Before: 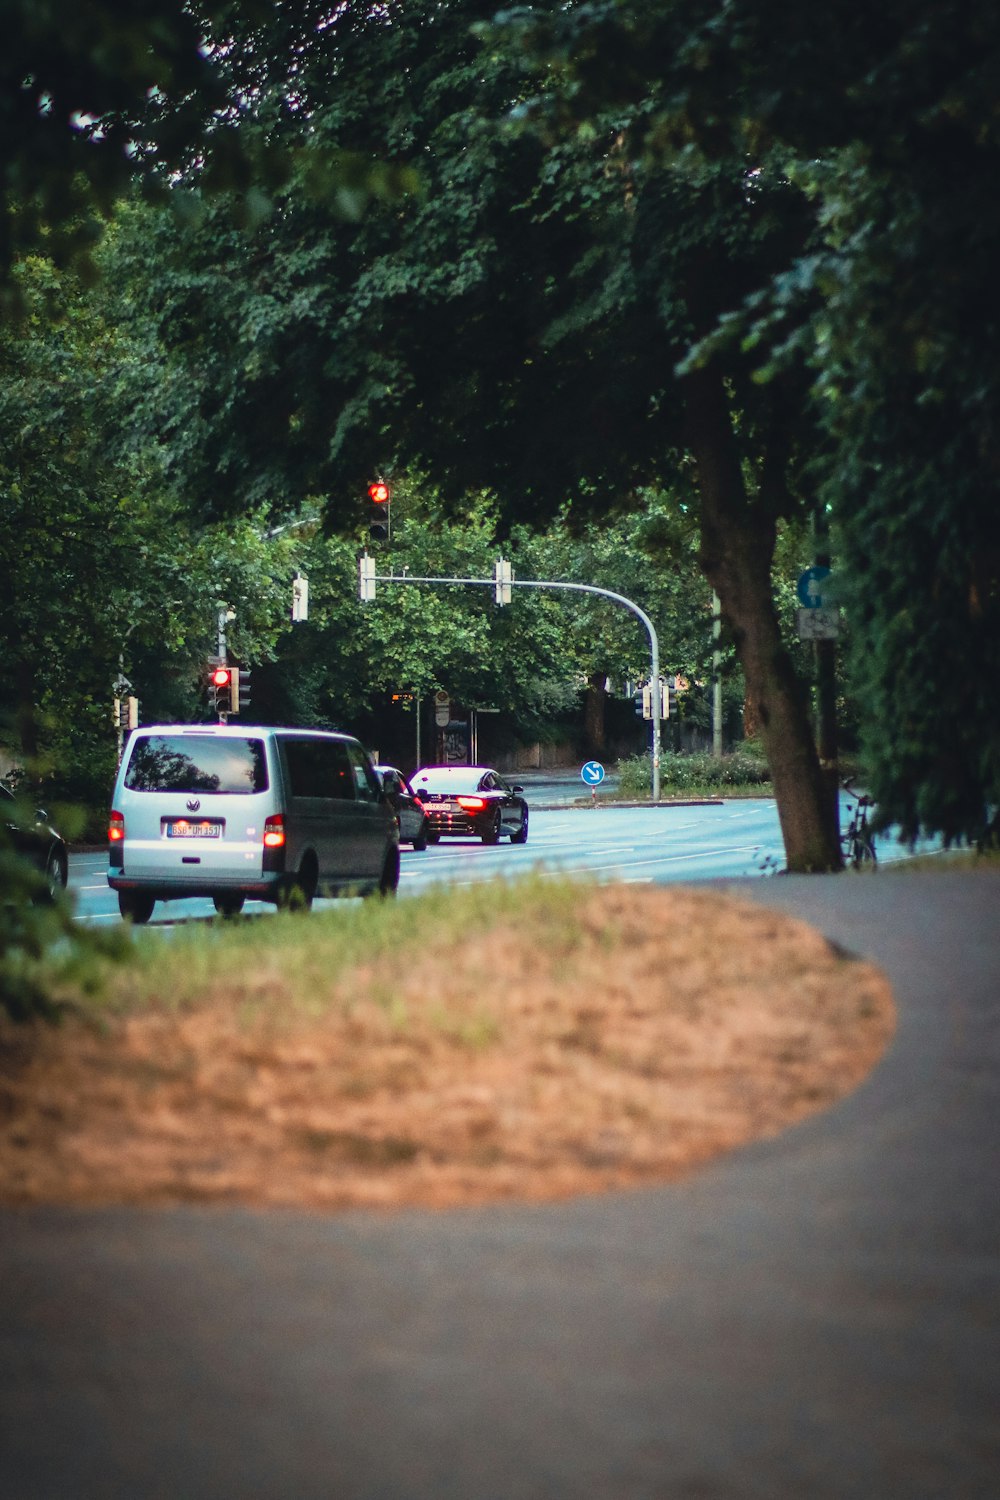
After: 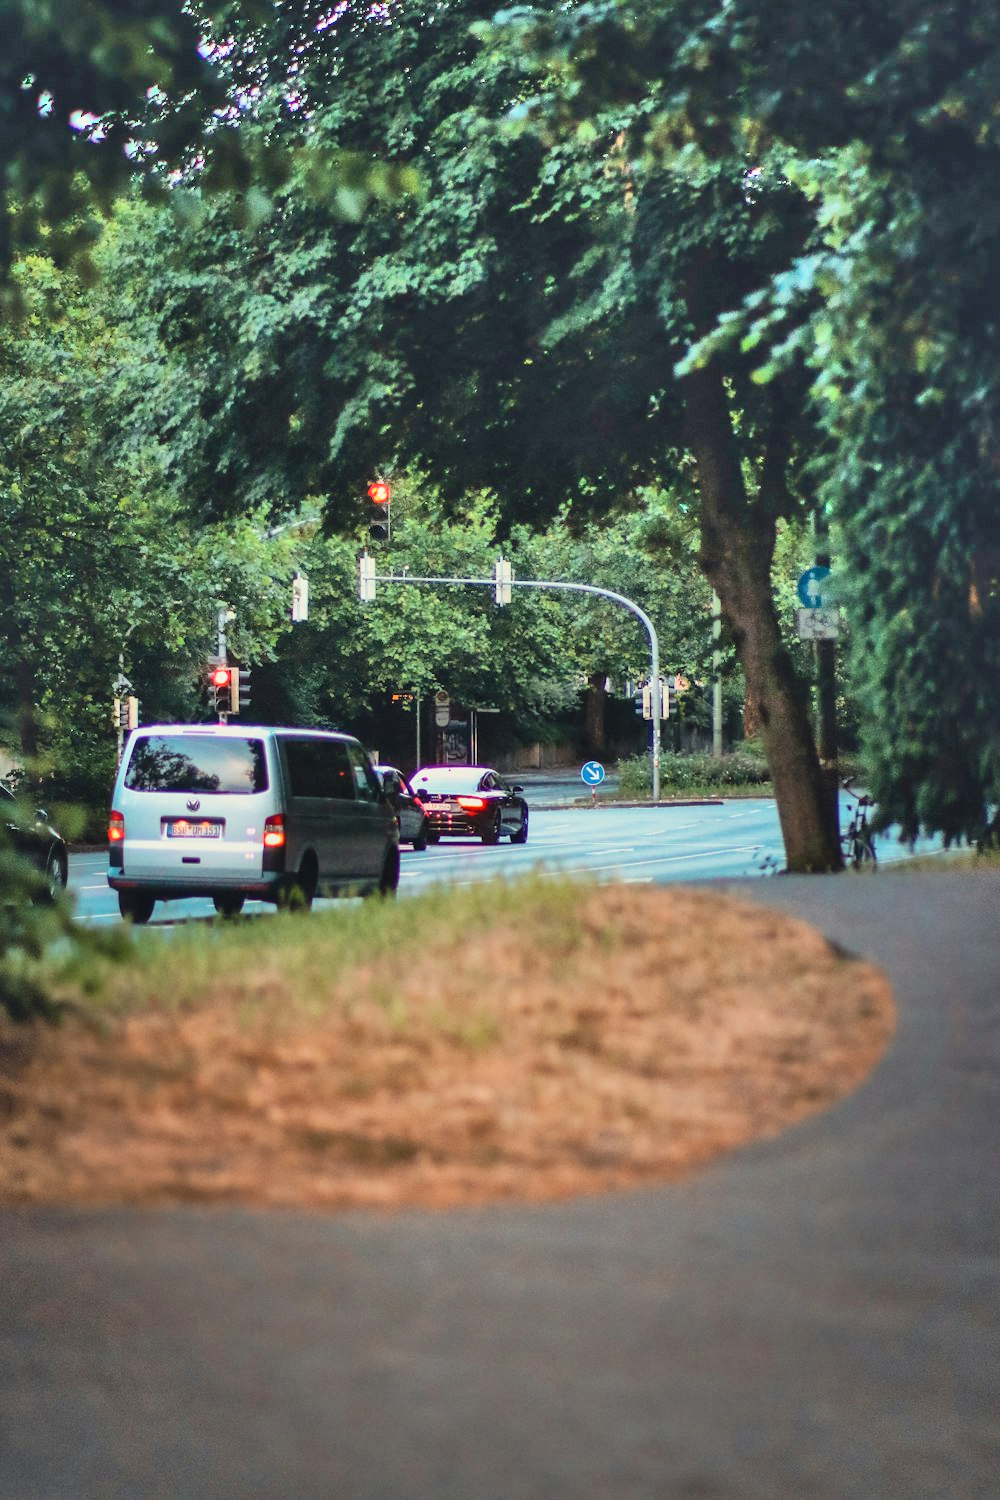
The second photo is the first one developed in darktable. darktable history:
shadows and highlights: shadows 75.15, highlights -61.13, soften with gaussian
levels: levels [0, 0.498, 1]
